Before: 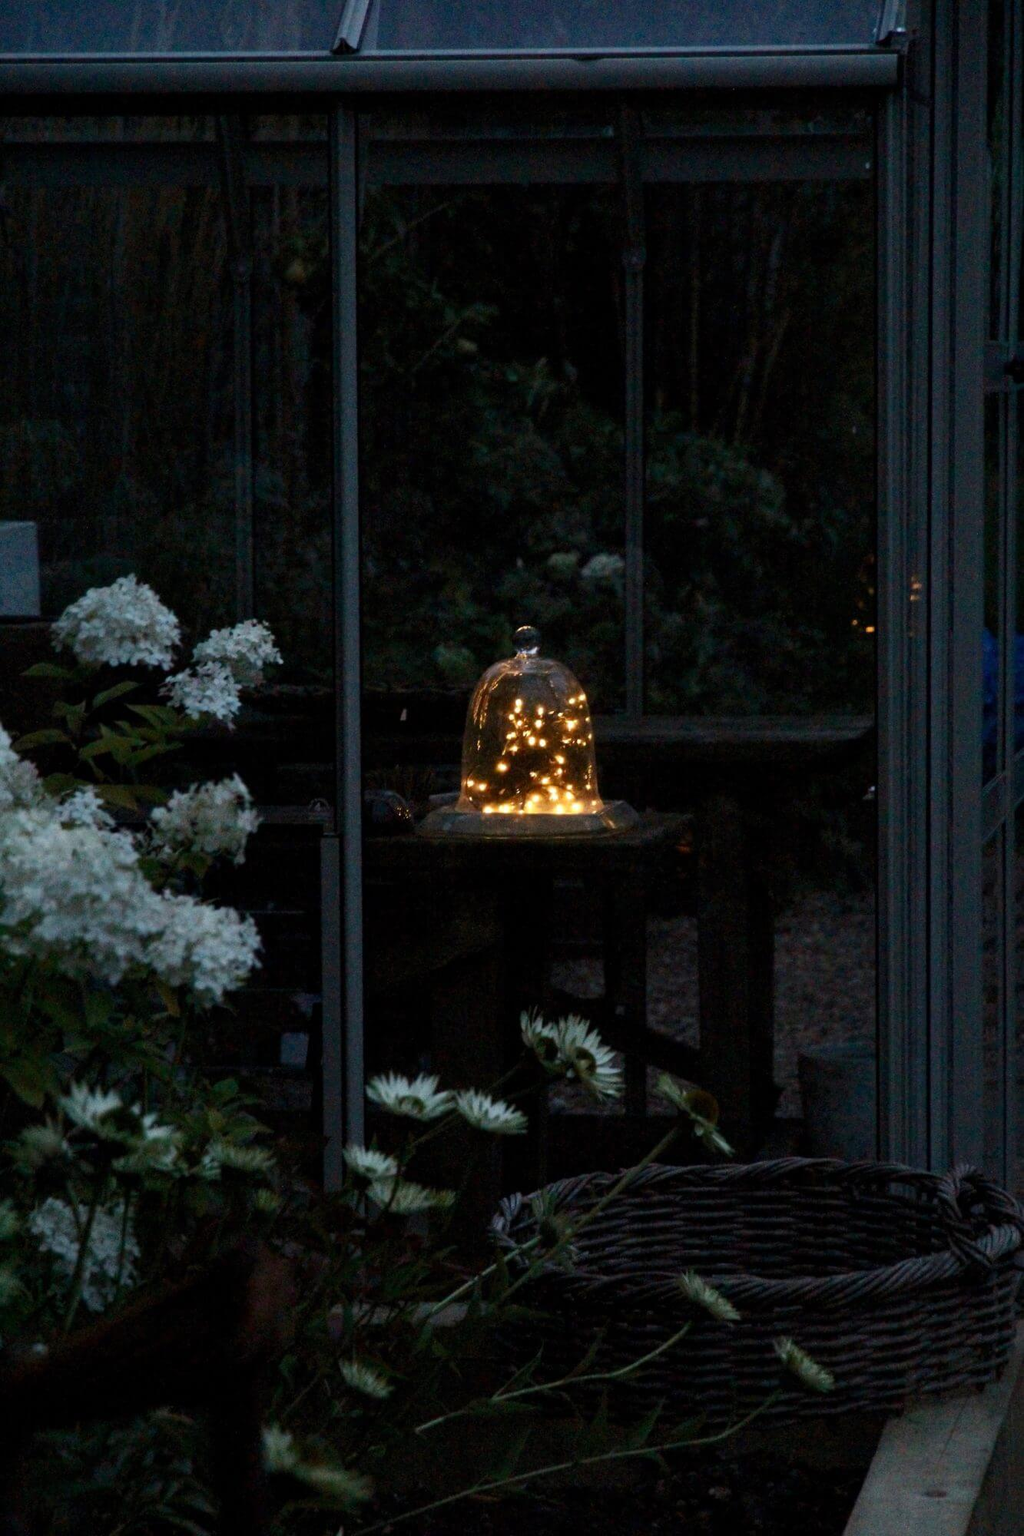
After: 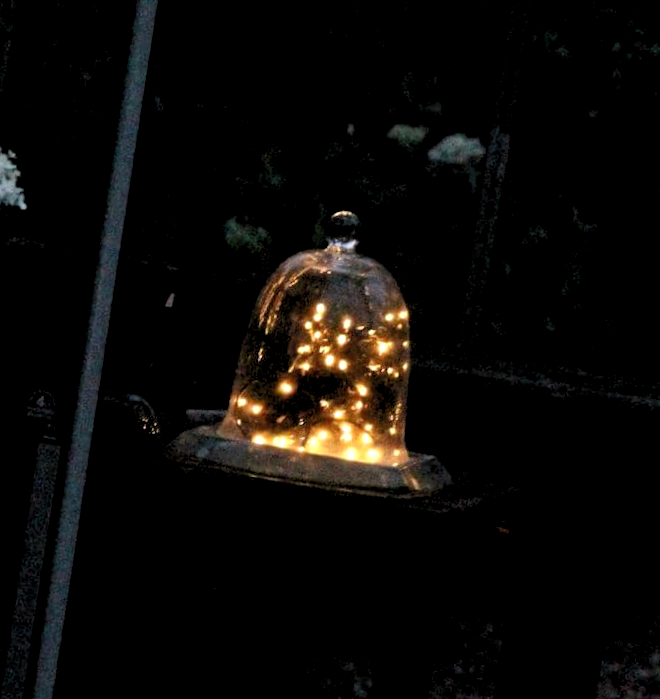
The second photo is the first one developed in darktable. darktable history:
rotate and perspective: rotation 9.12°, automatic cropping off
crop: left 31.751%, top 32.172%, right 27.8%, bottom 35.83%
shadows and highlights: shadows 20.91, highlights -82.73, soften with gaussian
rgb levels: levels [[0.01, 0.419, 0.839], [0, 0.5, 1], [0, 0.5, 1]]
